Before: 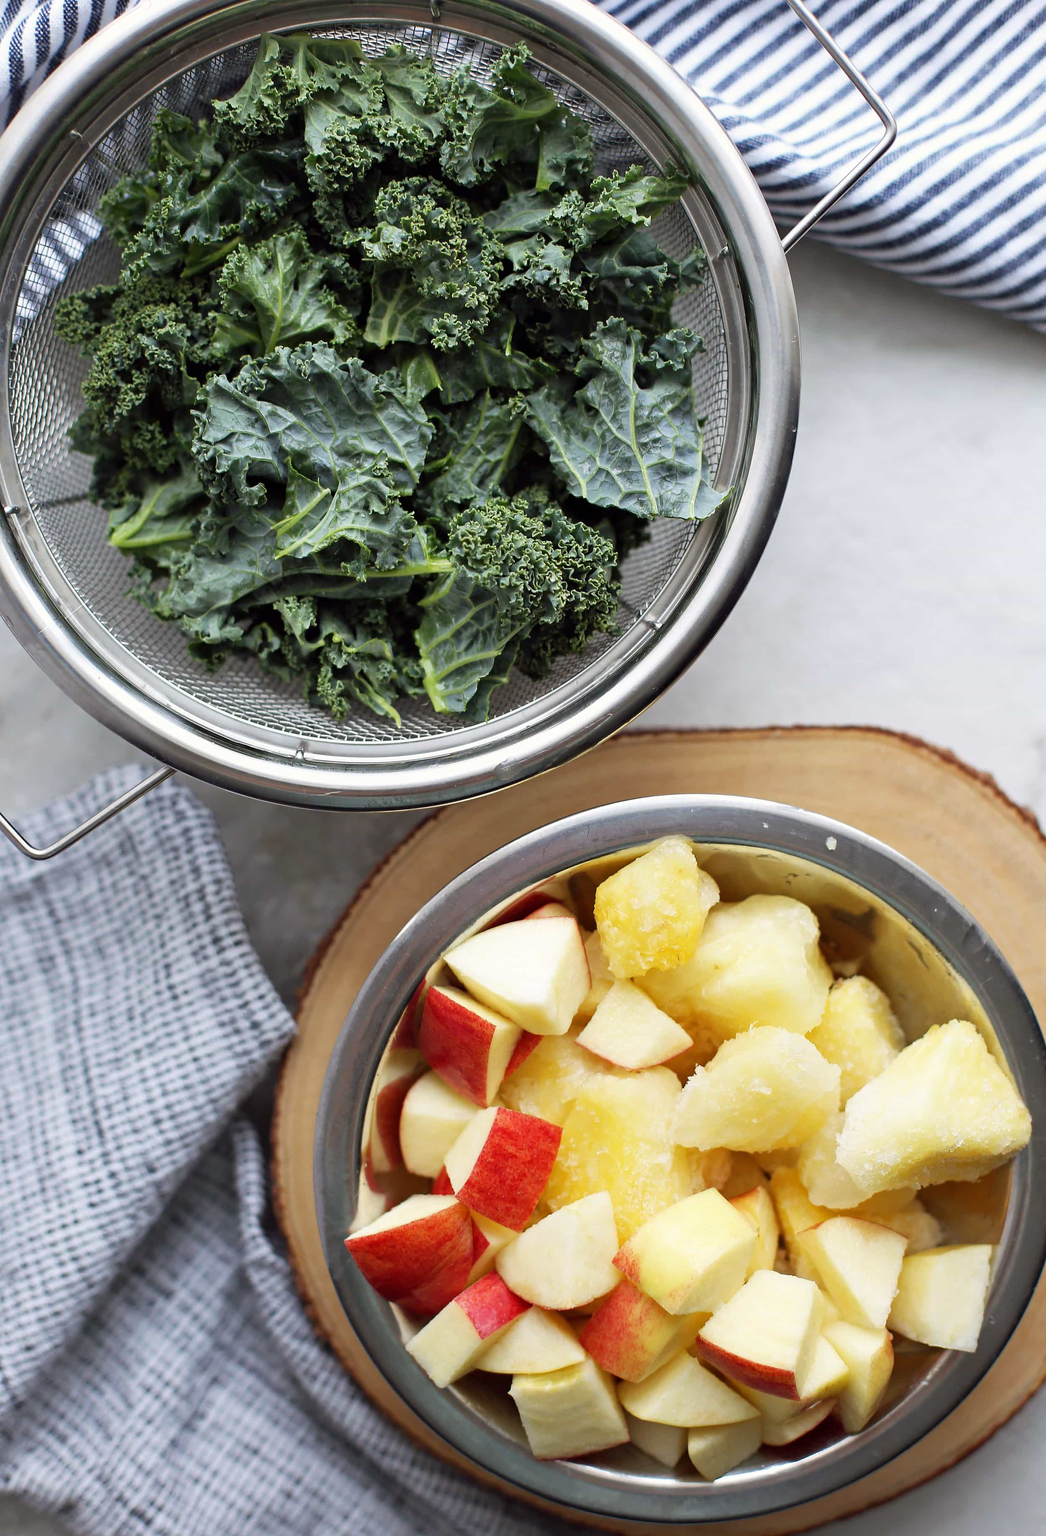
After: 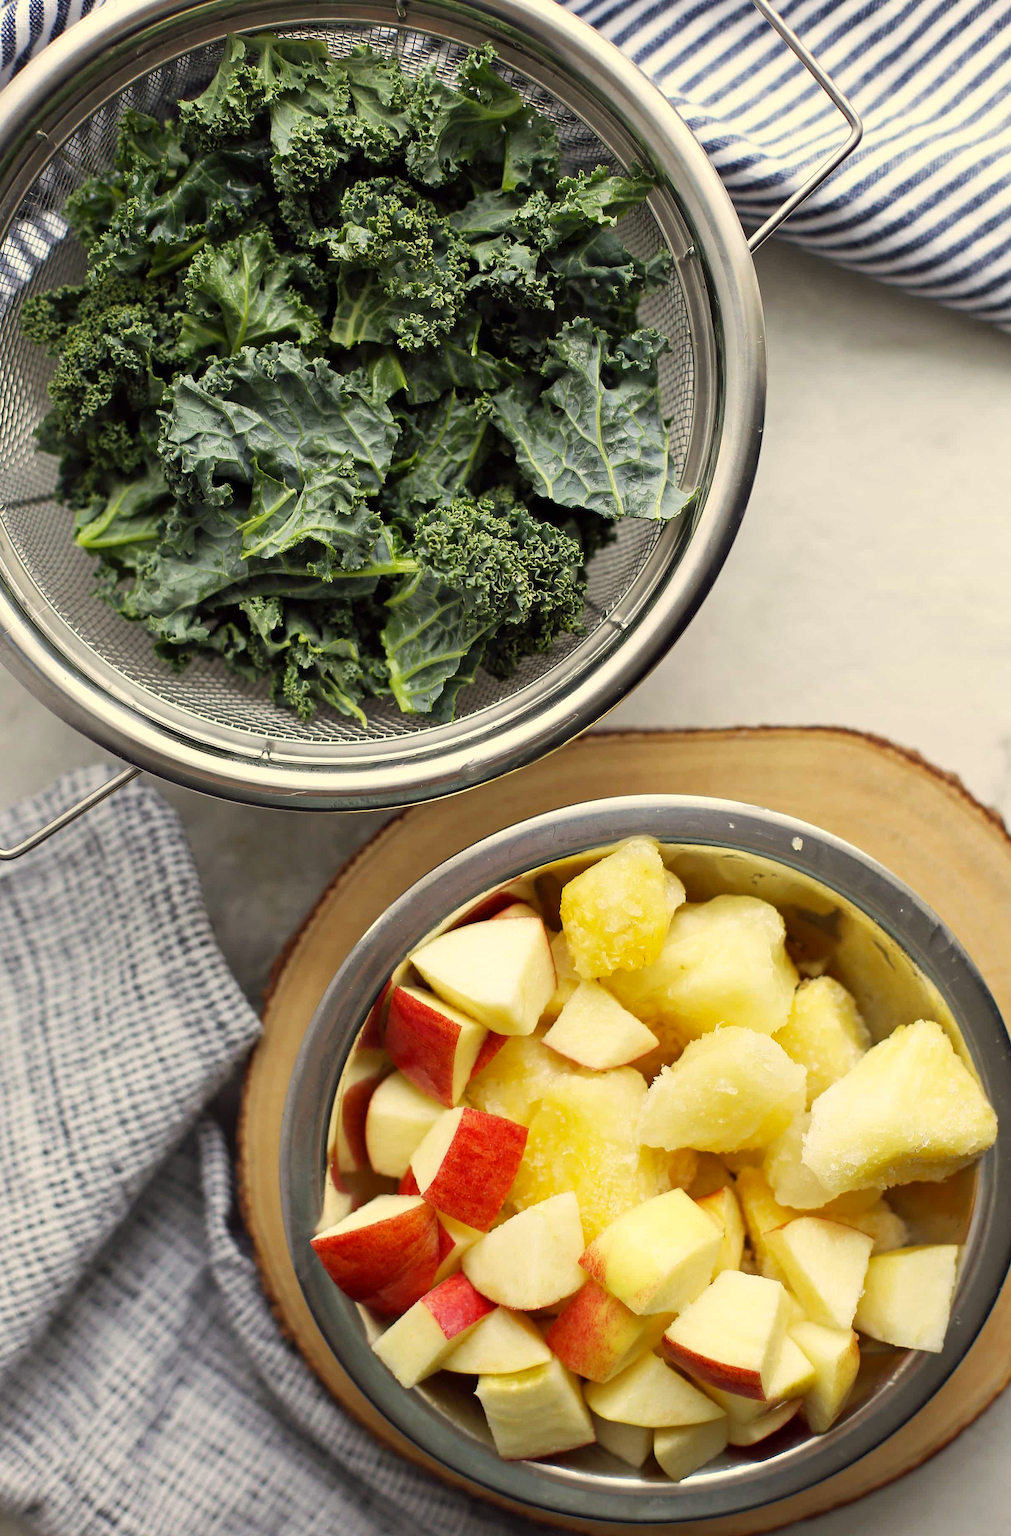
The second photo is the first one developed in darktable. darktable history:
crop and rotate: left 3.308%
color correction: highlights a* 1.34, highlights b* 17.33
